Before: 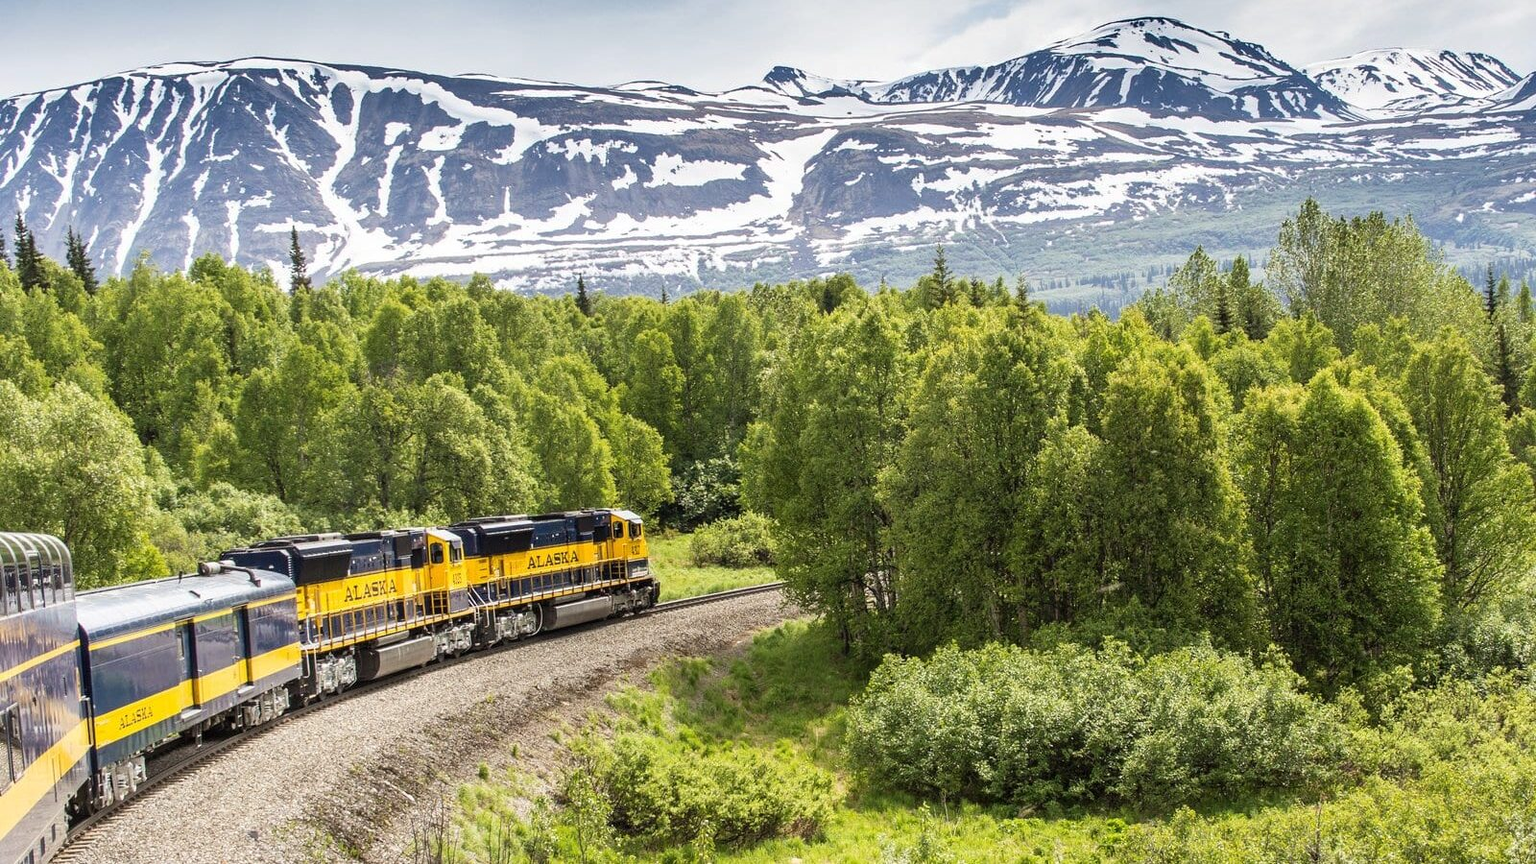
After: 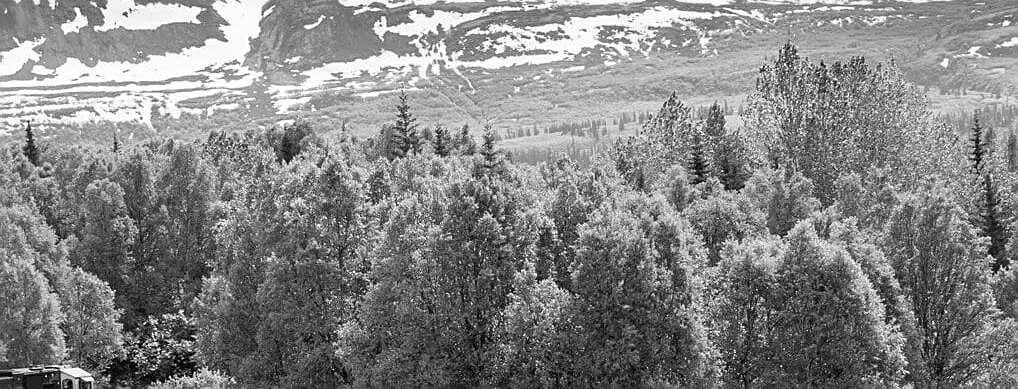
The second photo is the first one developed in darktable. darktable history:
sharpen: on, module defaults
monochrome: on, module defaults
crop: left 36.005%, top 18.293%, right 0.31%, bottom 38.444%
color balance rgb: perceptual saturation grading › global saturation 40%, global vibrance 15%
